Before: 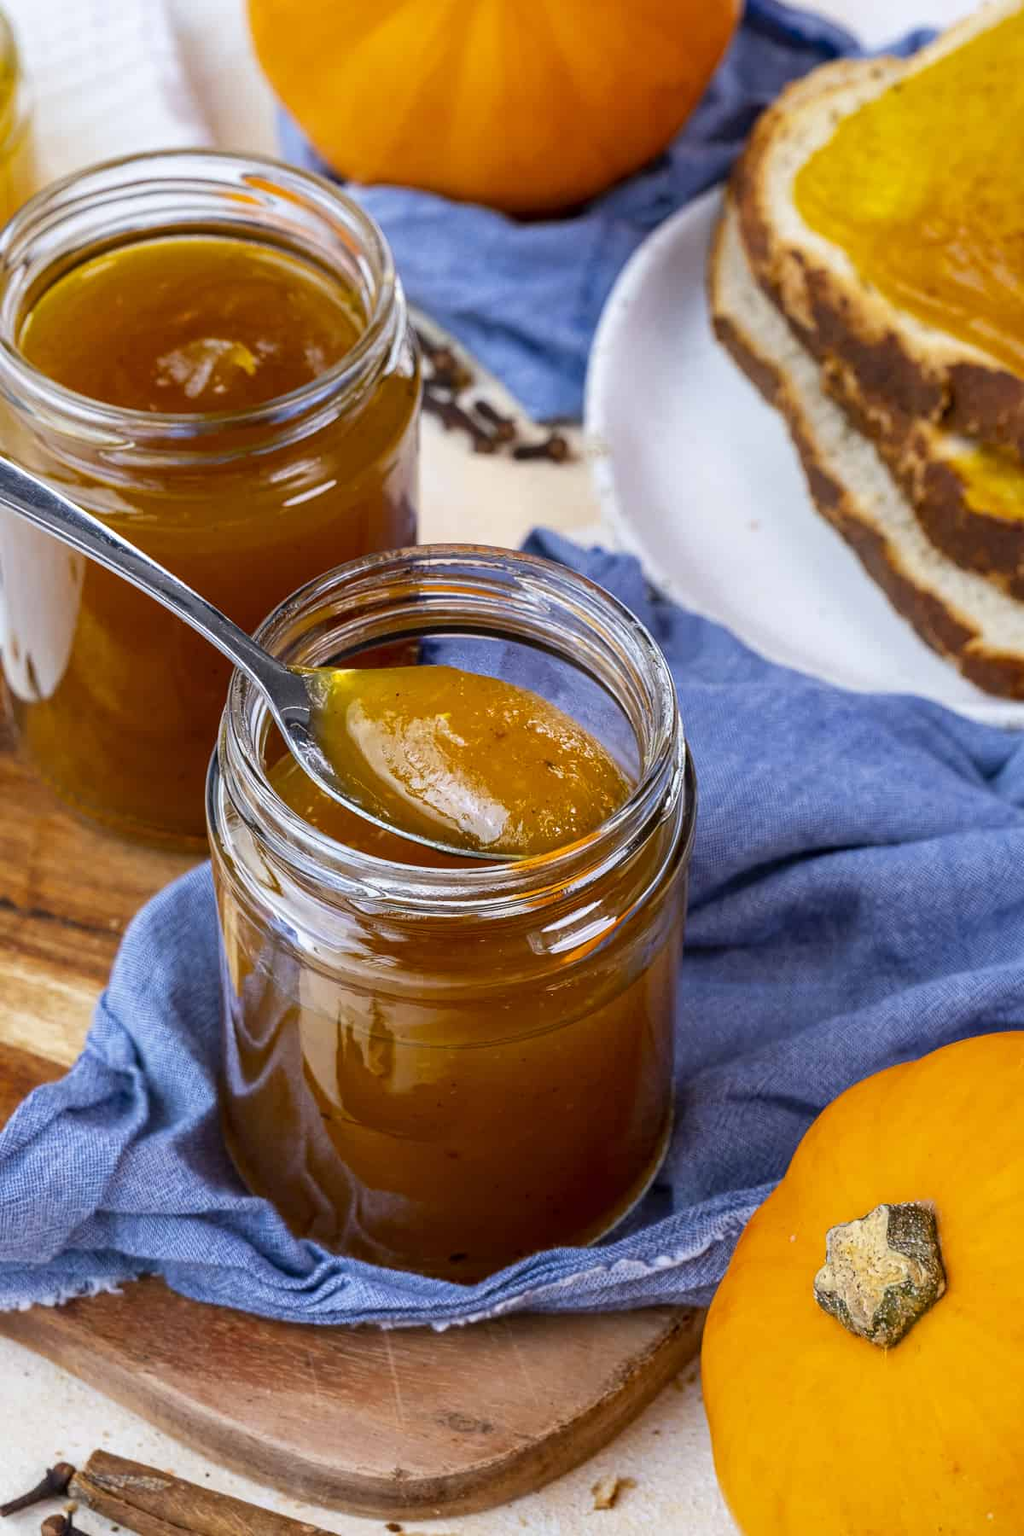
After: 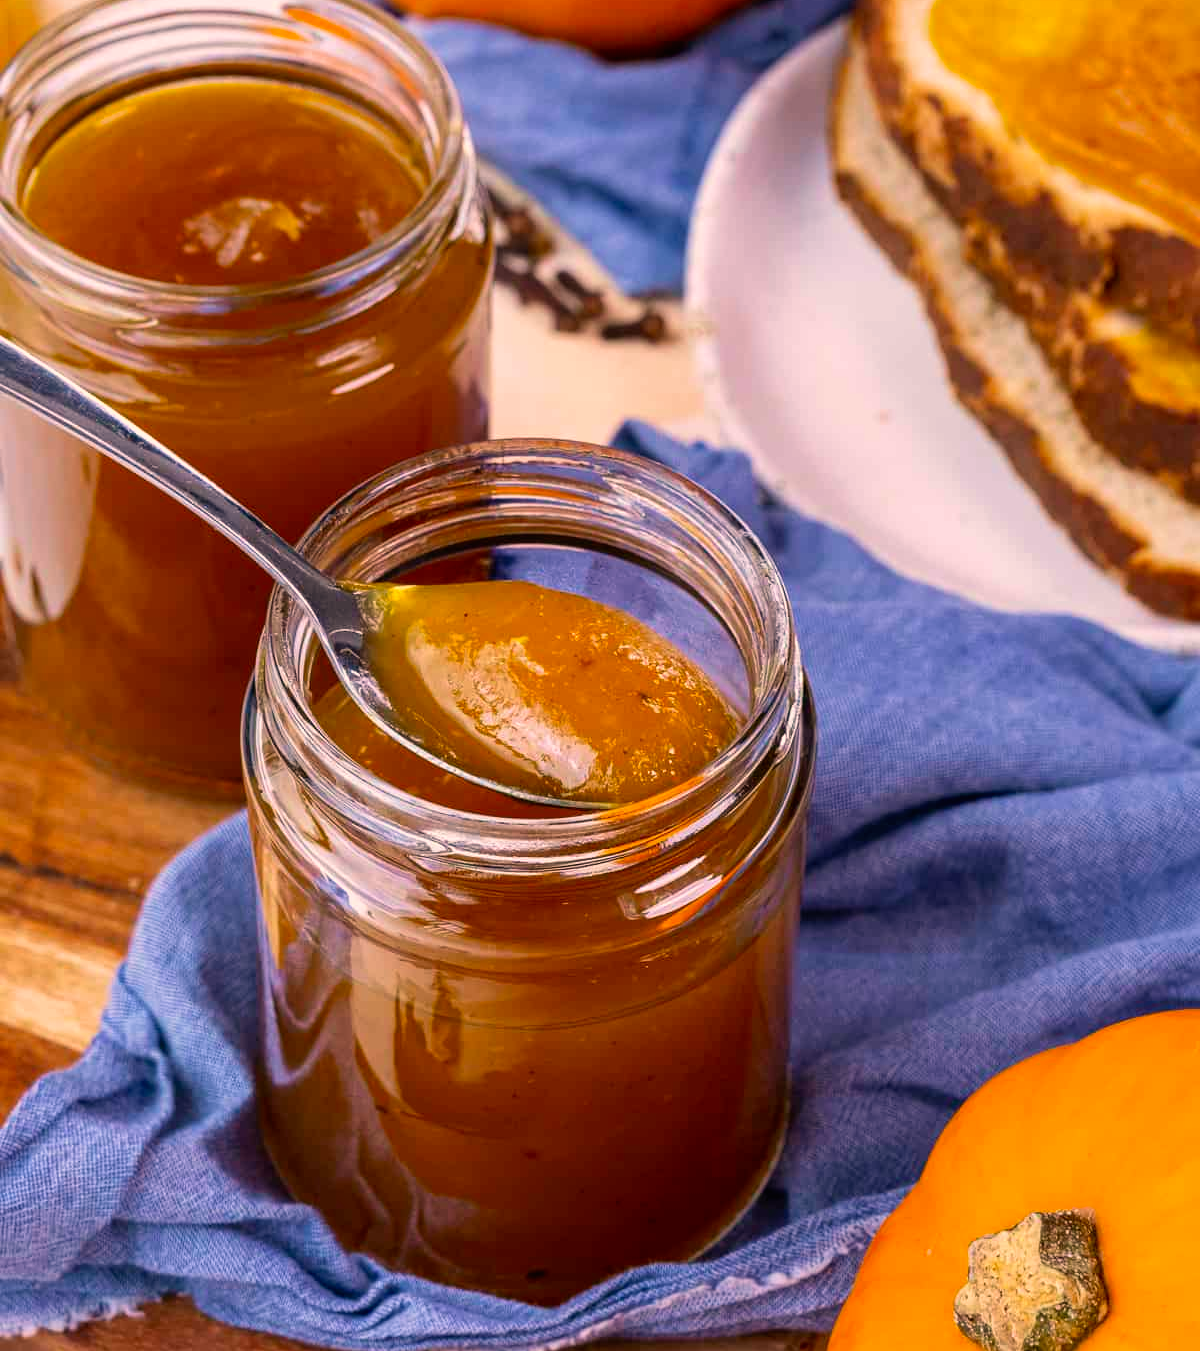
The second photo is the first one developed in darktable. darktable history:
crop: top 11.063%, bottom 13.881%
color correction: highlights a* 11.81, highlights b* 12.02
contrast brightness saturation: contrast -0.016, brightness -0.011, saturation 0.03
velvia: on, module defaults
